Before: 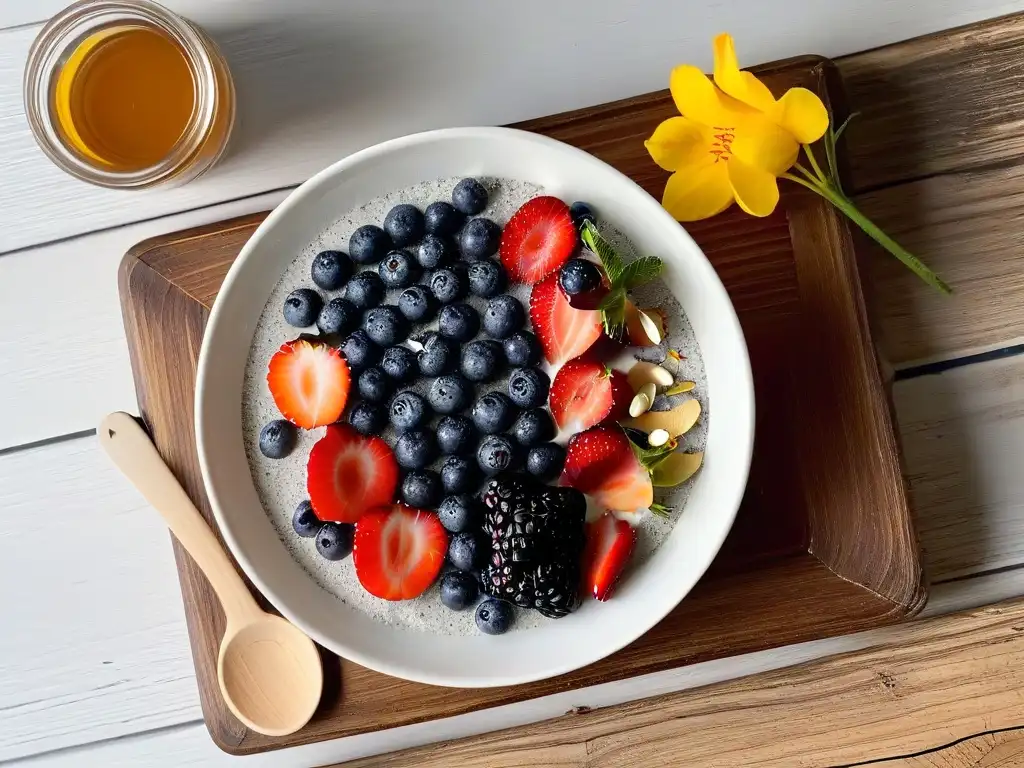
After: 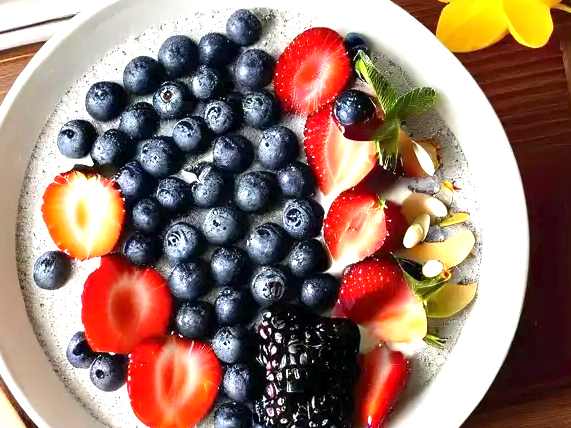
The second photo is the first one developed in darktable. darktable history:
crop and rotate: left 22.13%, top 22.054%, right 22.026%, bottom 22.102%
exposure: exposure 1.15 EV, compensate highlight preservation false
